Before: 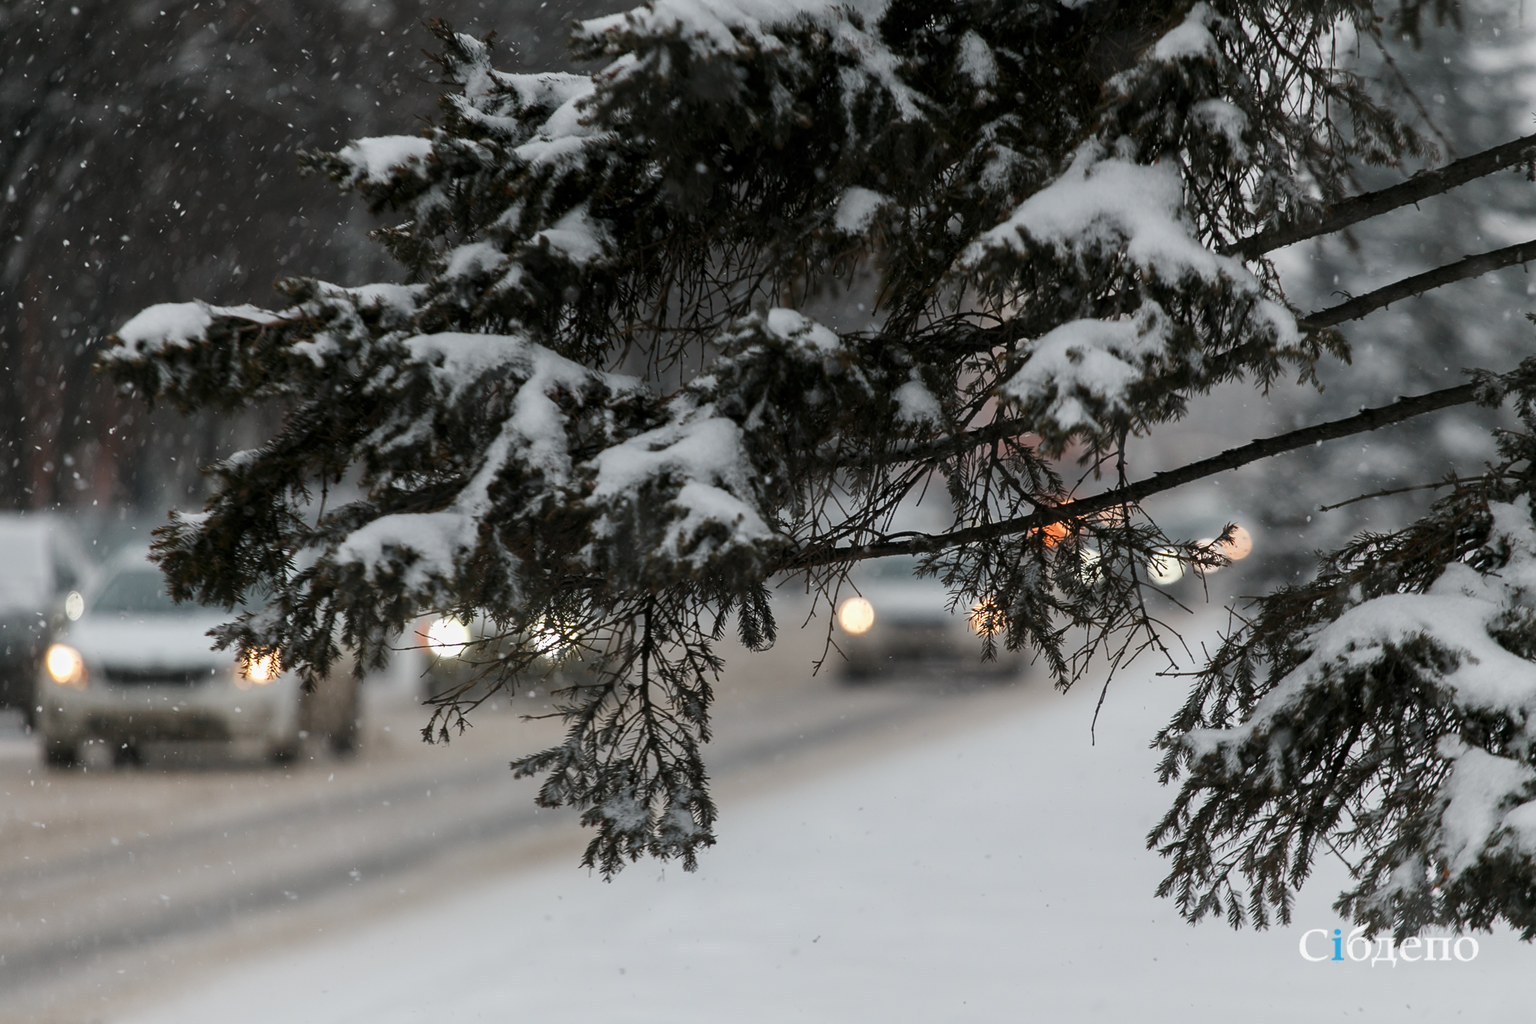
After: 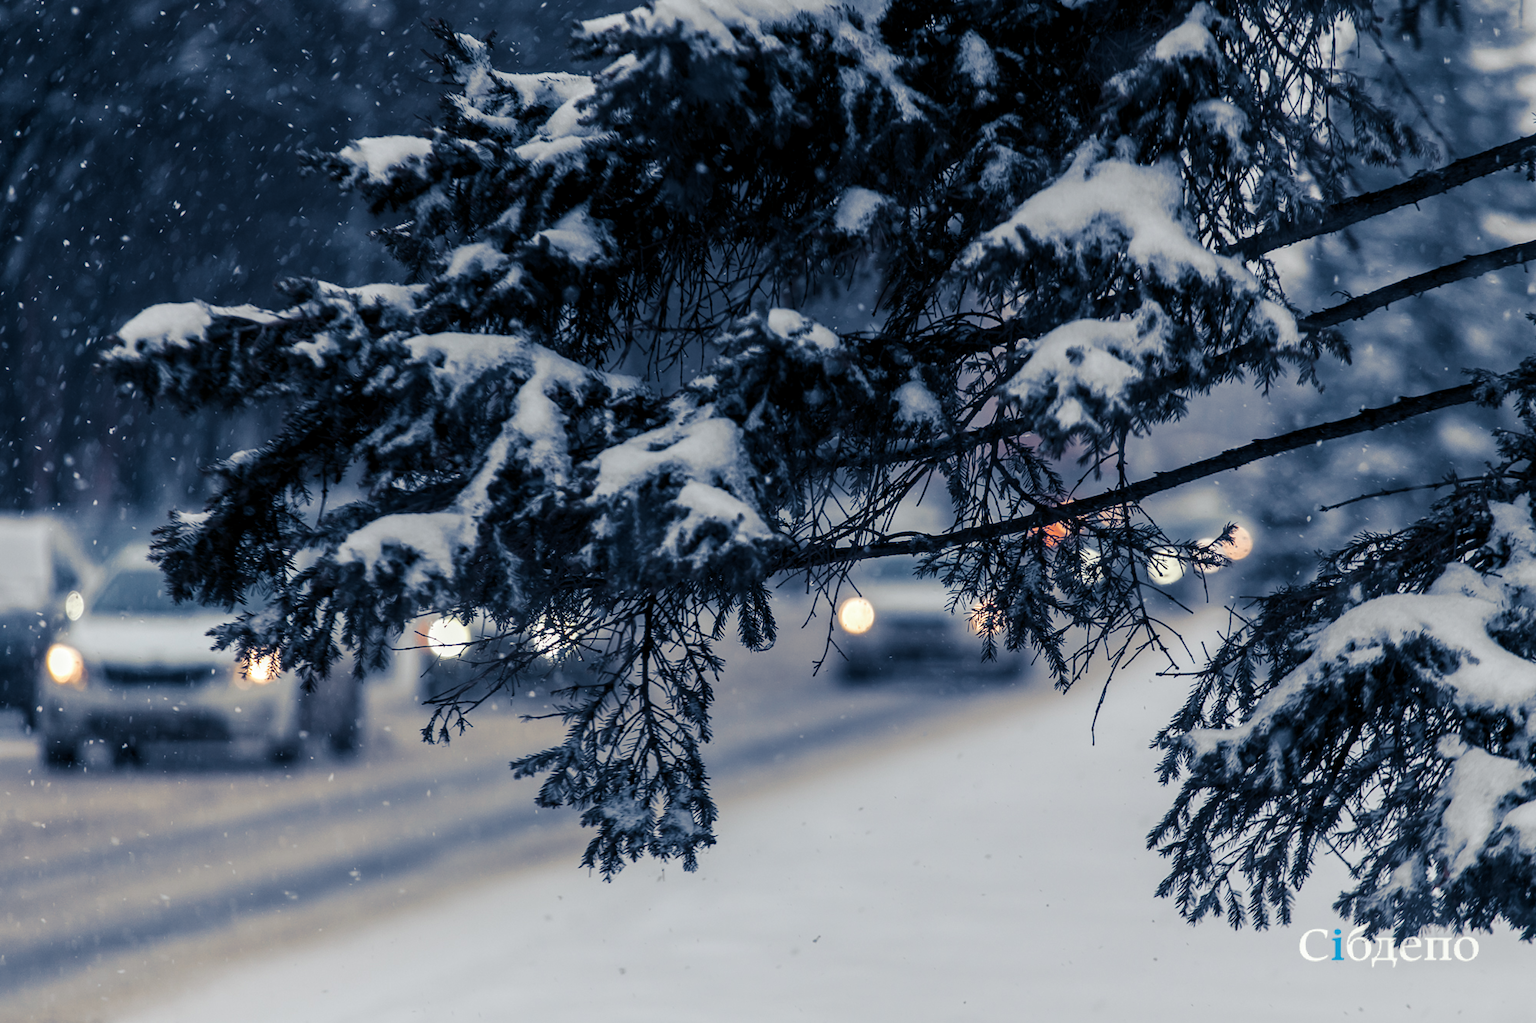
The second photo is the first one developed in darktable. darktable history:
local contrast: on, module defaults
split-toning: shadows › hue 226.8°, shadows › saturation 0.84
